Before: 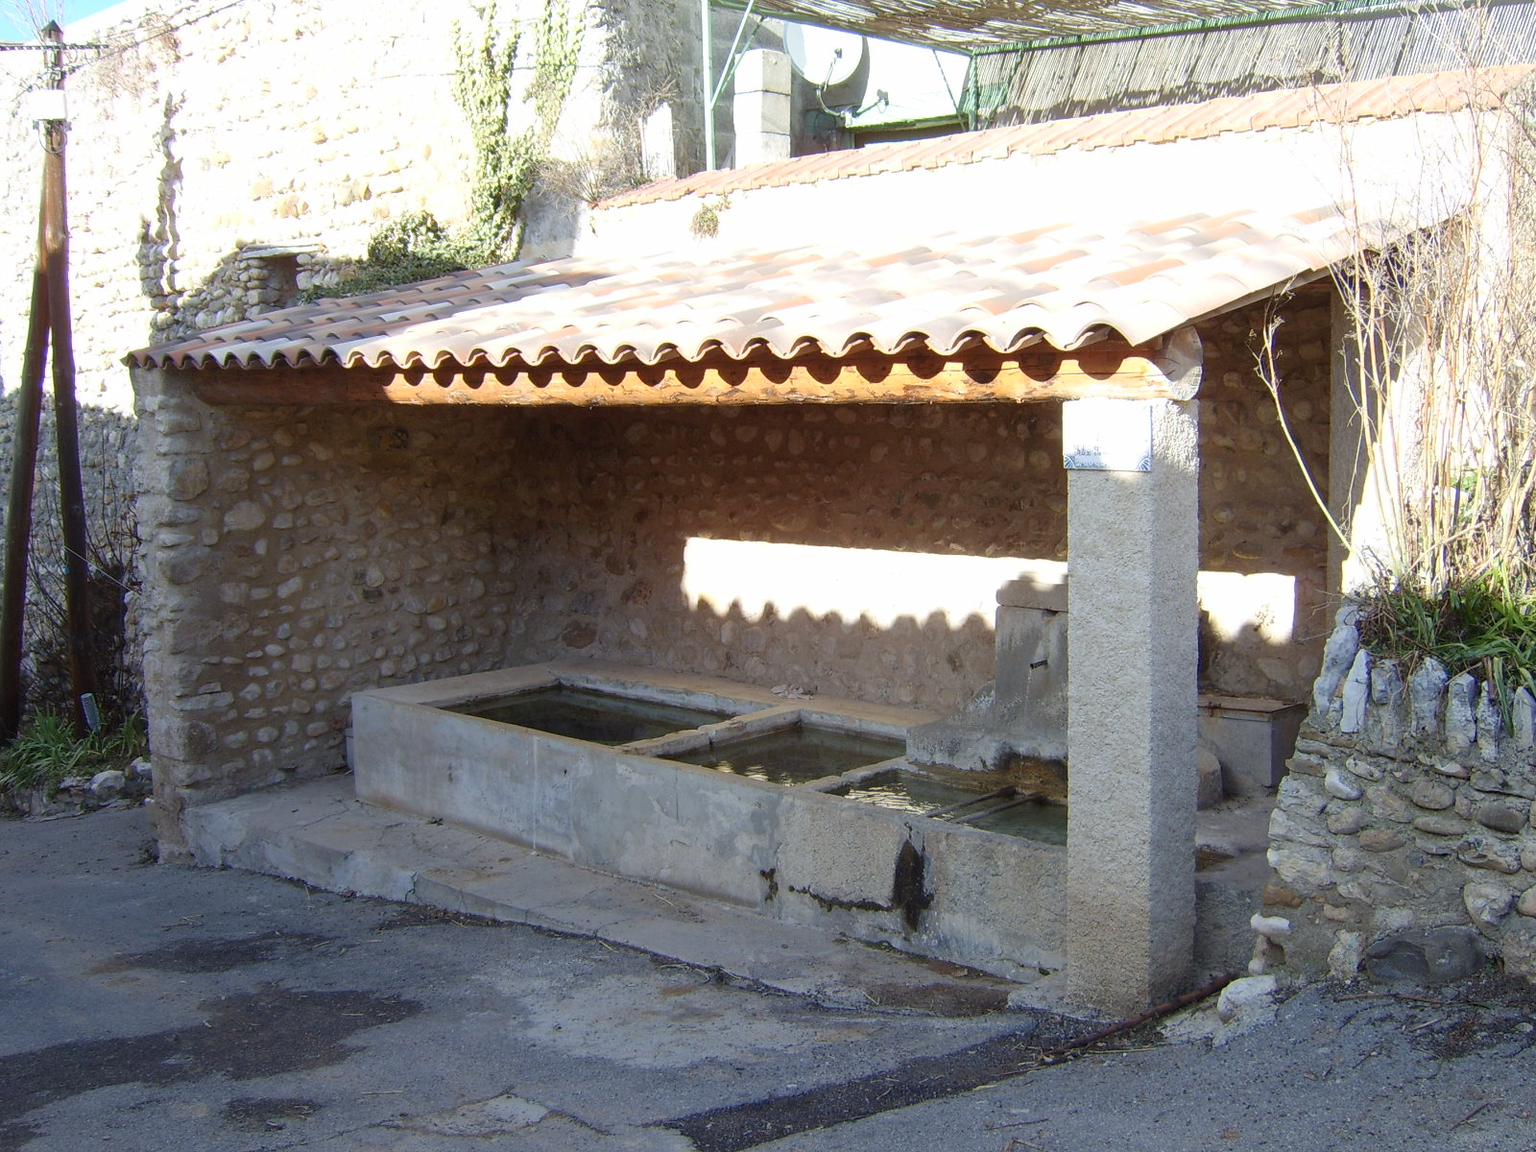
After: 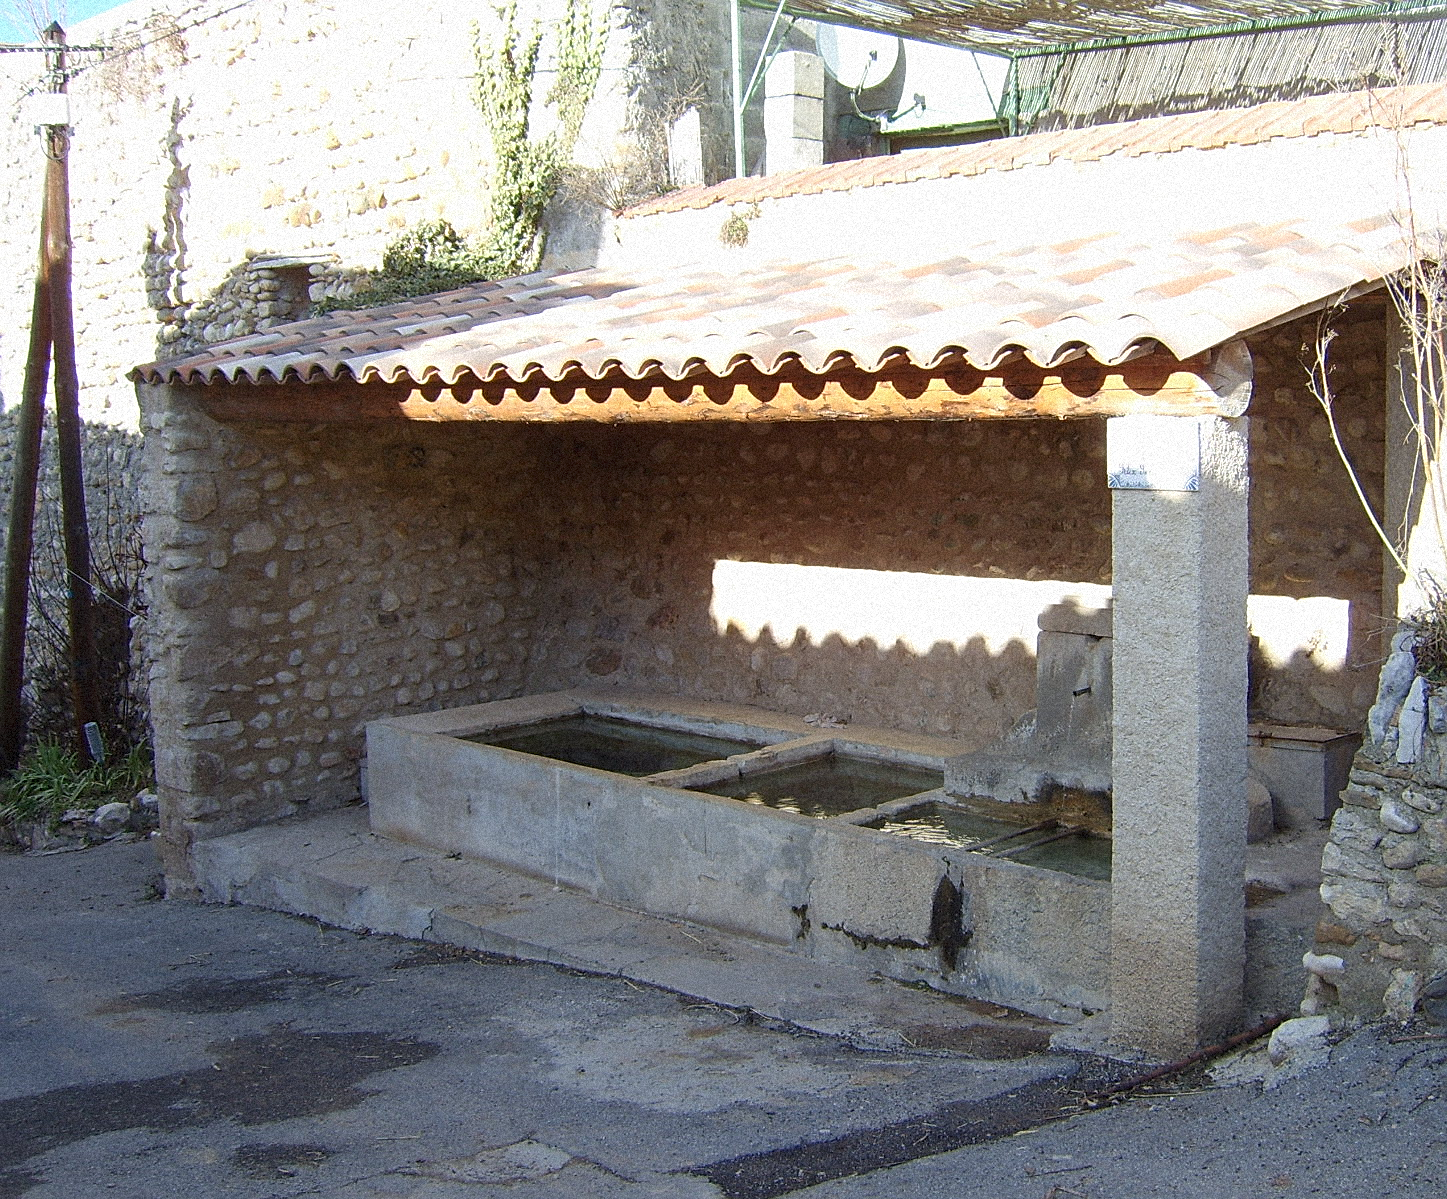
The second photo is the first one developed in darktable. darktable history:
grain: coarseness 9.38 ISO, strength 34.99%, mid-tones bias 0%
sharpen: on, module defaults
crop: right 9.509%, bottom 0.031%
